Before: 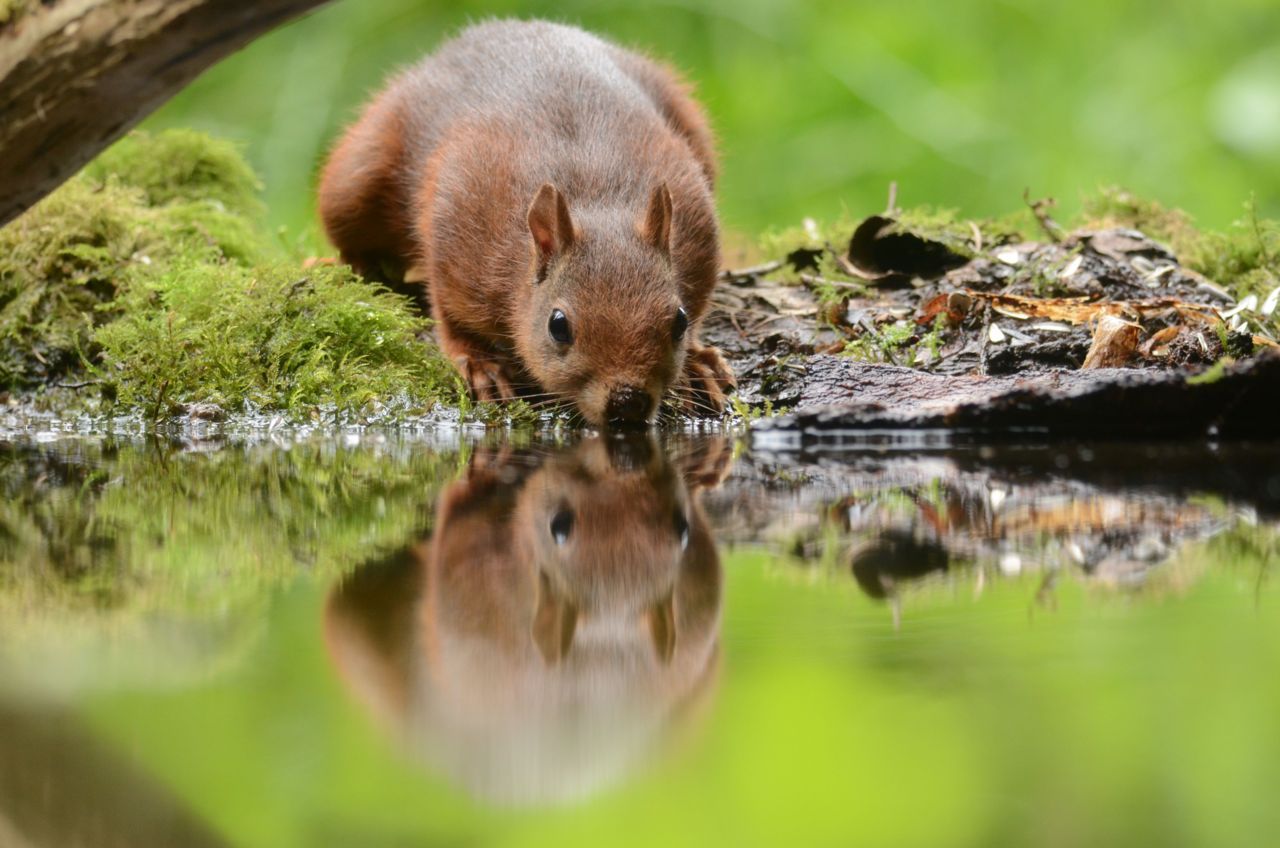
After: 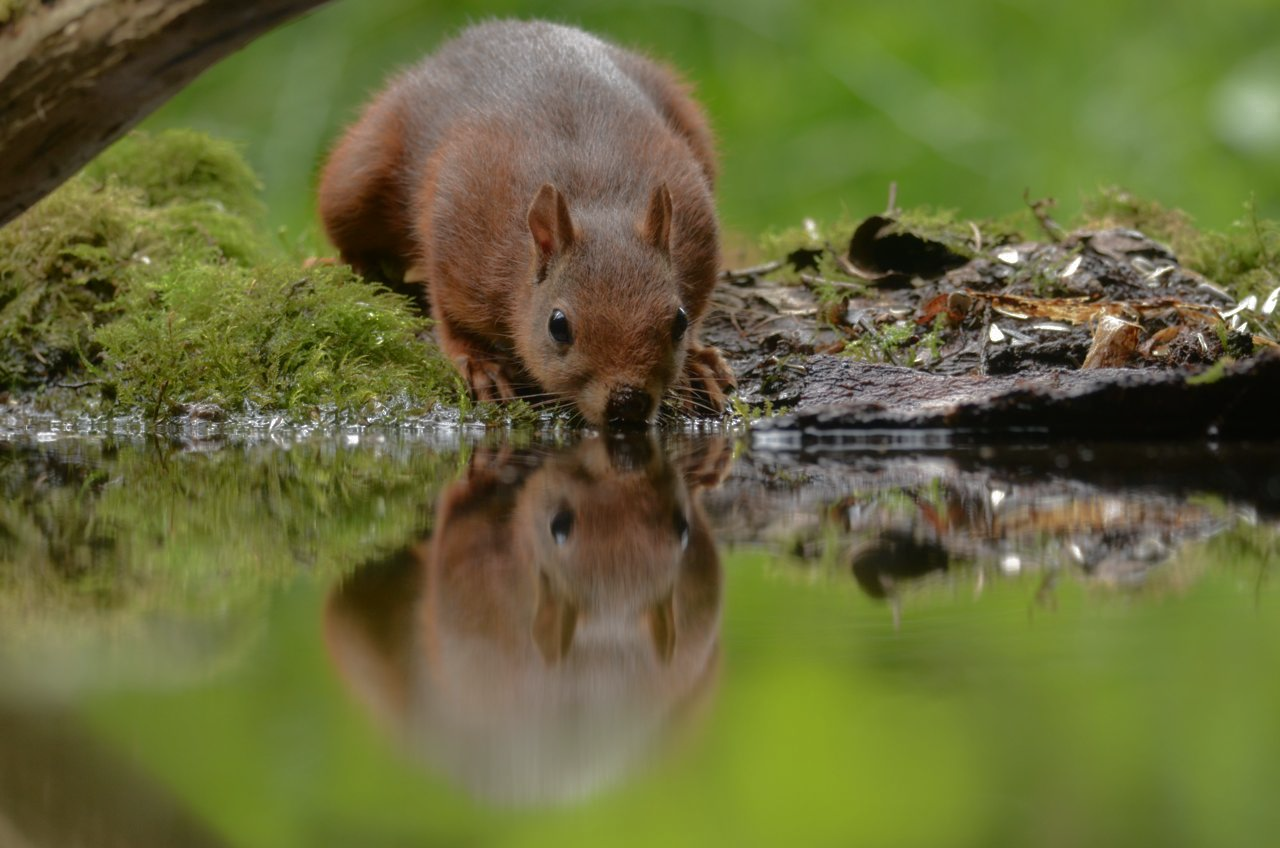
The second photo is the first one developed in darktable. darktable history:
base curve: curves: ch0 [(0, 0) (0.826, 0.587) (1, 1)]
shadows and highlights: shadows 0, highlights 40
